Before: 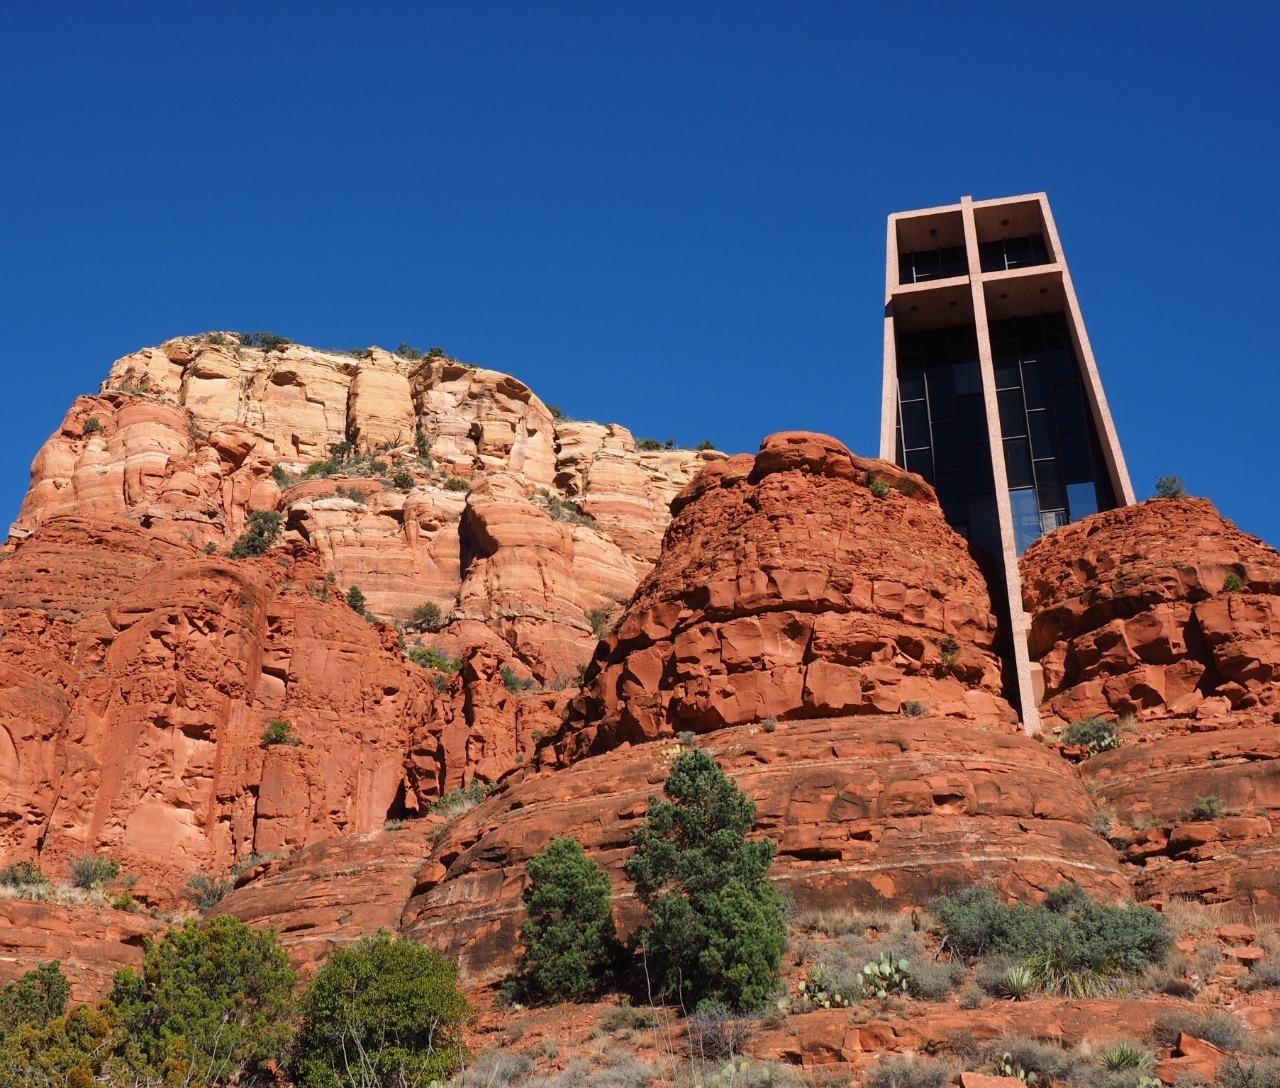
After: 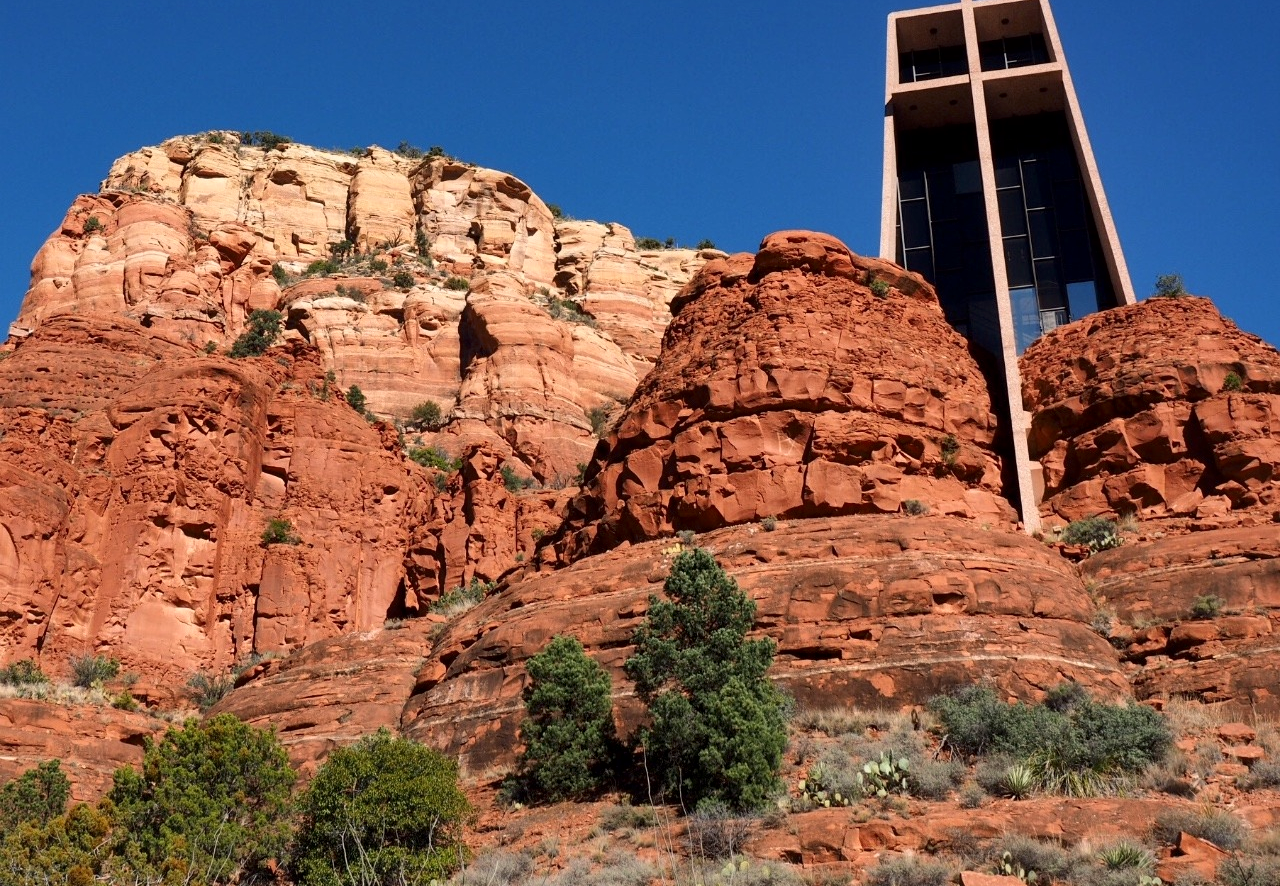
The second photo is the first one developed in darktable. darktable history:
local contrast: mode bilateral grid, contrast 20, coarseness 100, detail 150%, midtone range 0.2
crop and rotate: top 18.507%
exposure: compensate highlight preservation false
color calibration: x 0.342, y 0.355, temperature 5146 K
